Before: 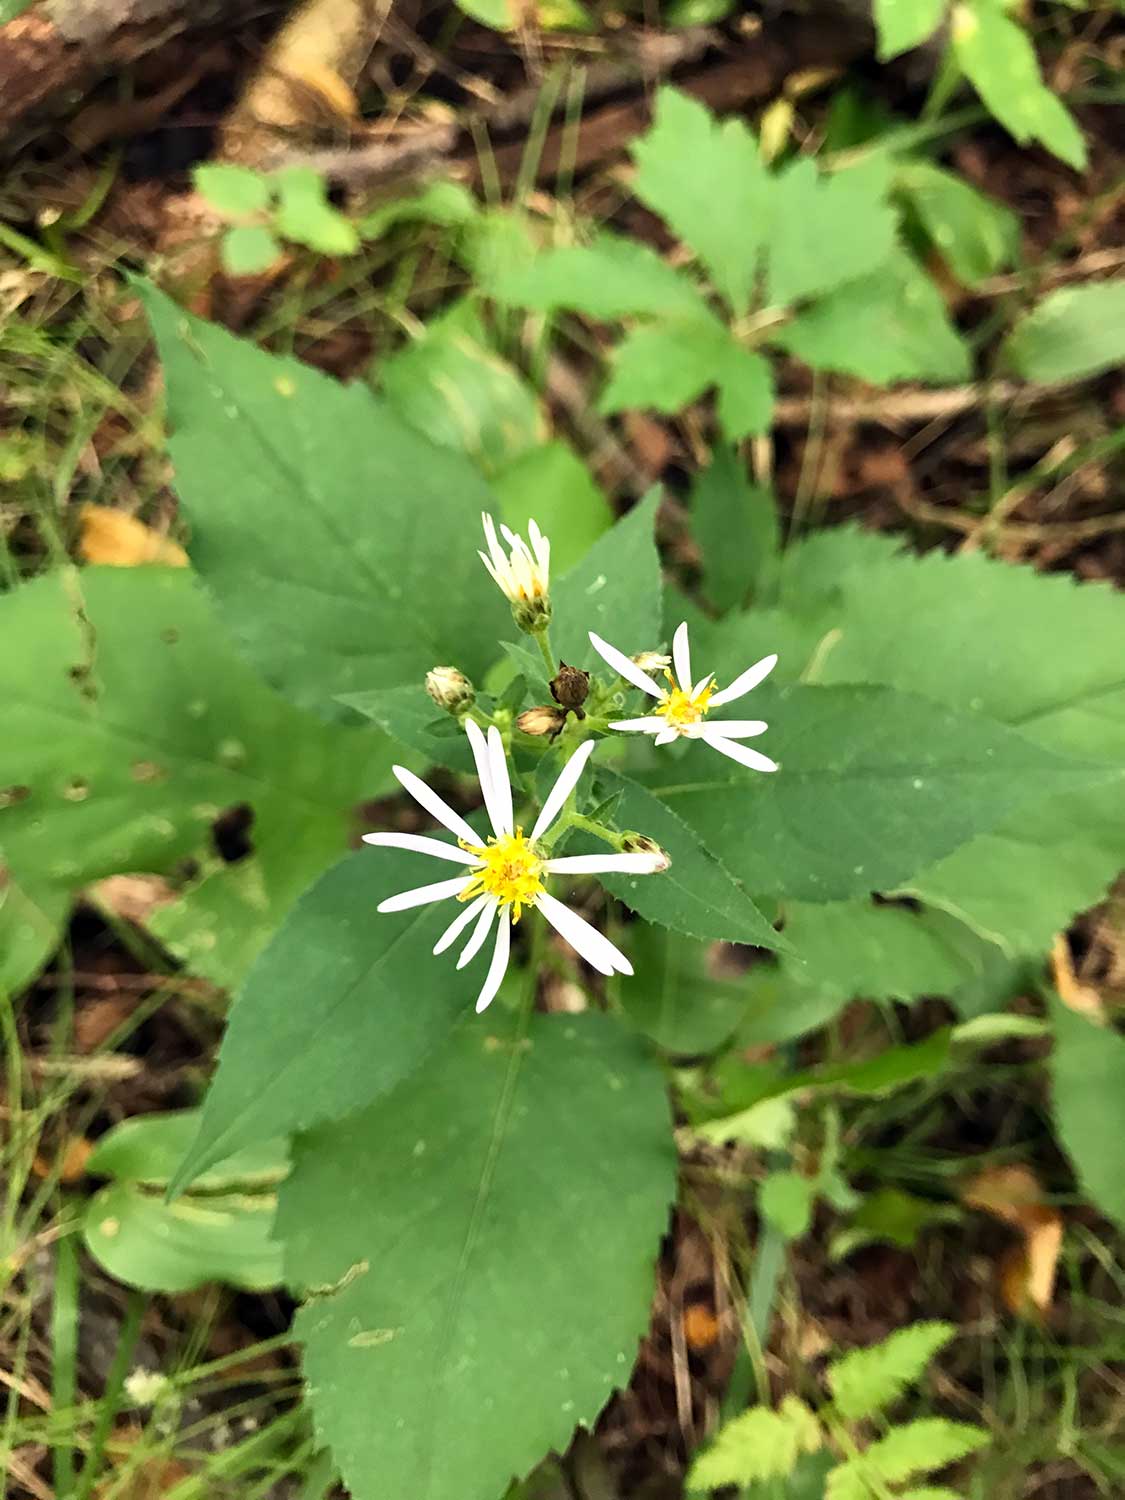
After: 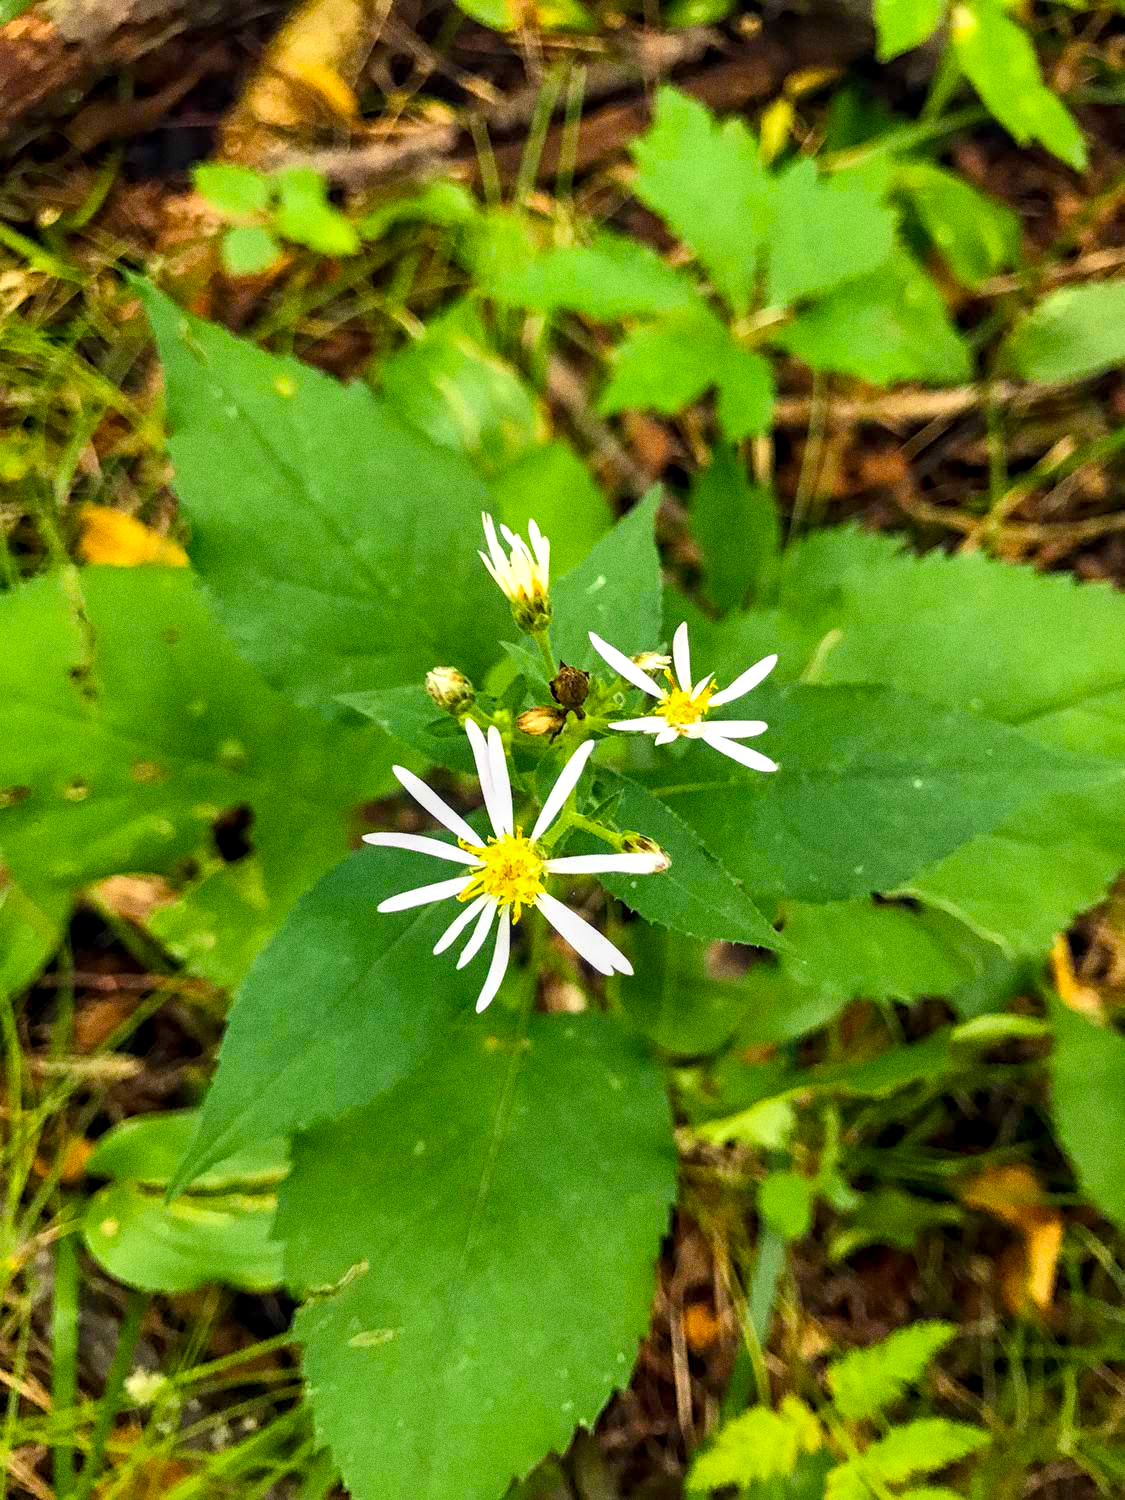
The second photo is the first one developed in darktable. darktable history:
local contrast: on, module defaults
grain: coarseness 8.68 ISO, strength 31.94%
color balance rgb: perceptual saturation grading › global saturation 40%, global vibrance 15%
